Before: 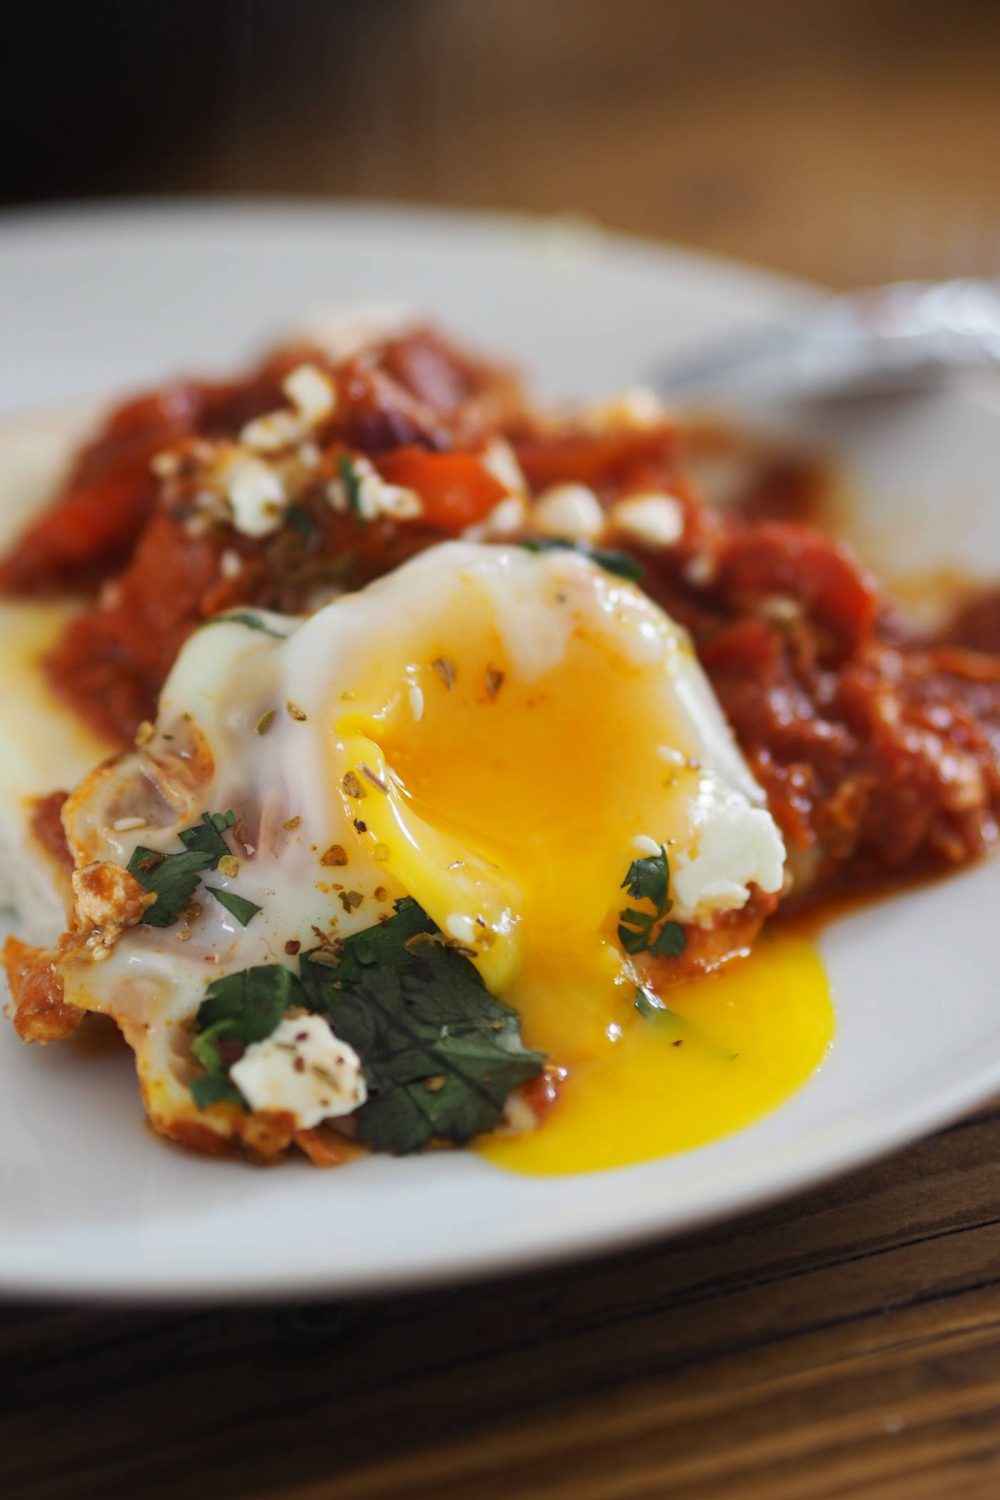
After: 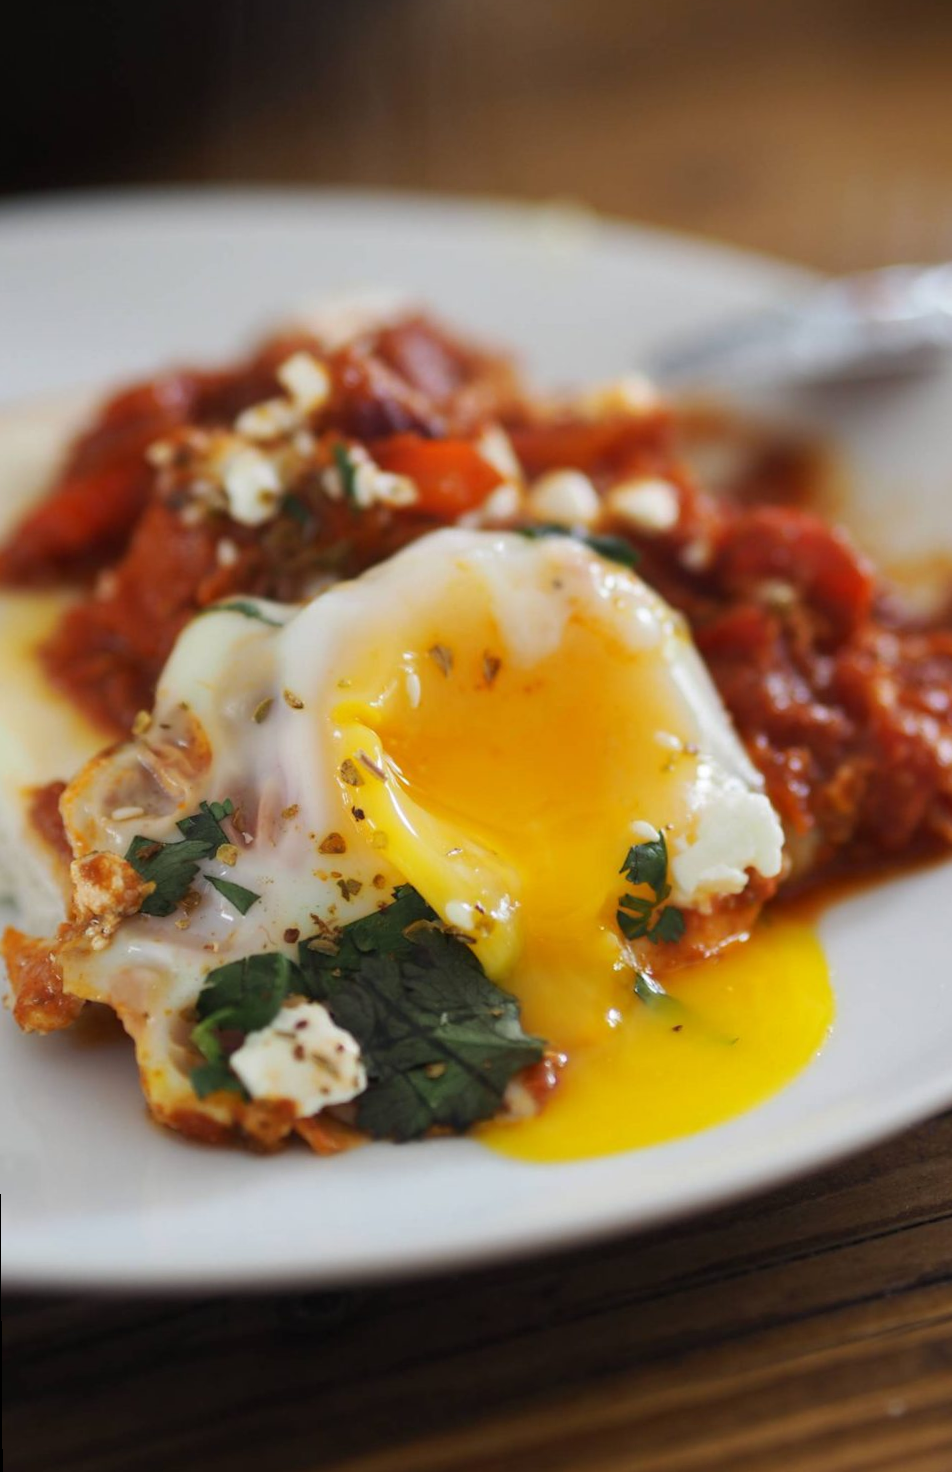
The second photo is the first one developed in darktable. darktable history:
crop: right 4.126%, bottom 0.031%
rotate and perspective: rotation -0.45°, automatic cropping original format, crop left 0.008, crop right 0.992, crop top 0.012, crop bottom 0.988
